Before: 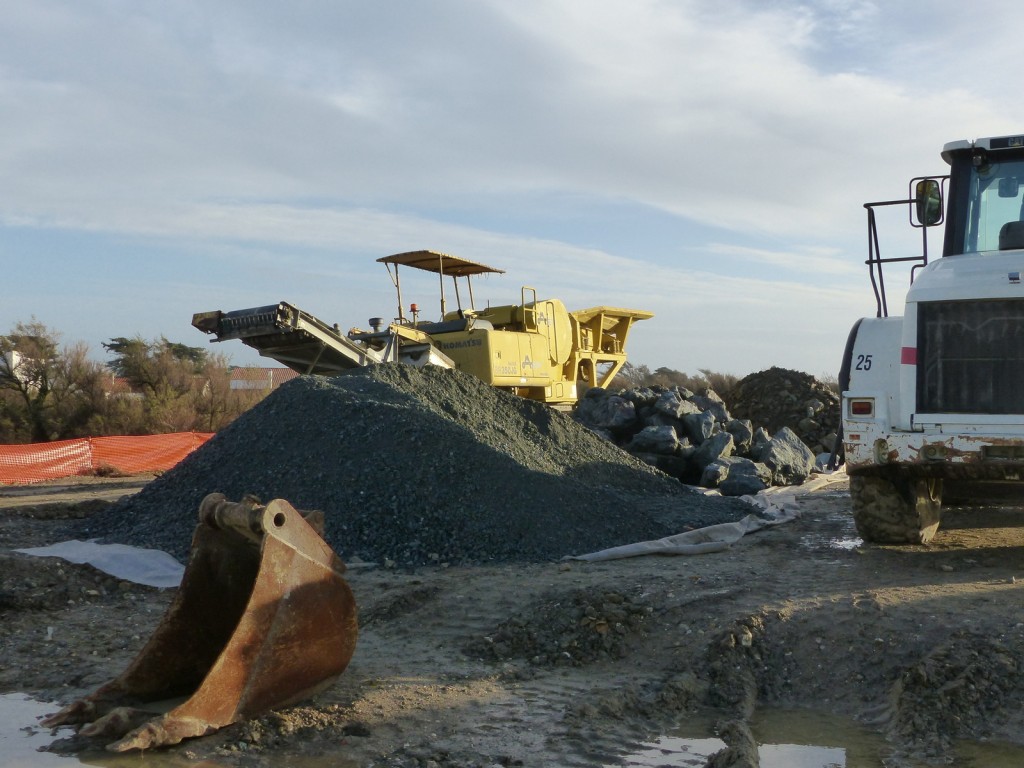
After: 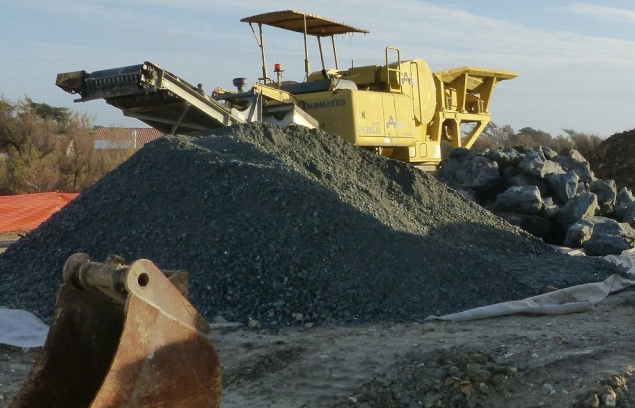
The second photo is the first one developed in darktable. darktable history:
shadows and highlights: shadows 37.27, highlights -28.18, soften with gaussian
crop: left 13.312%, top 31.28%, right 24.627%, bottom 15.582%
